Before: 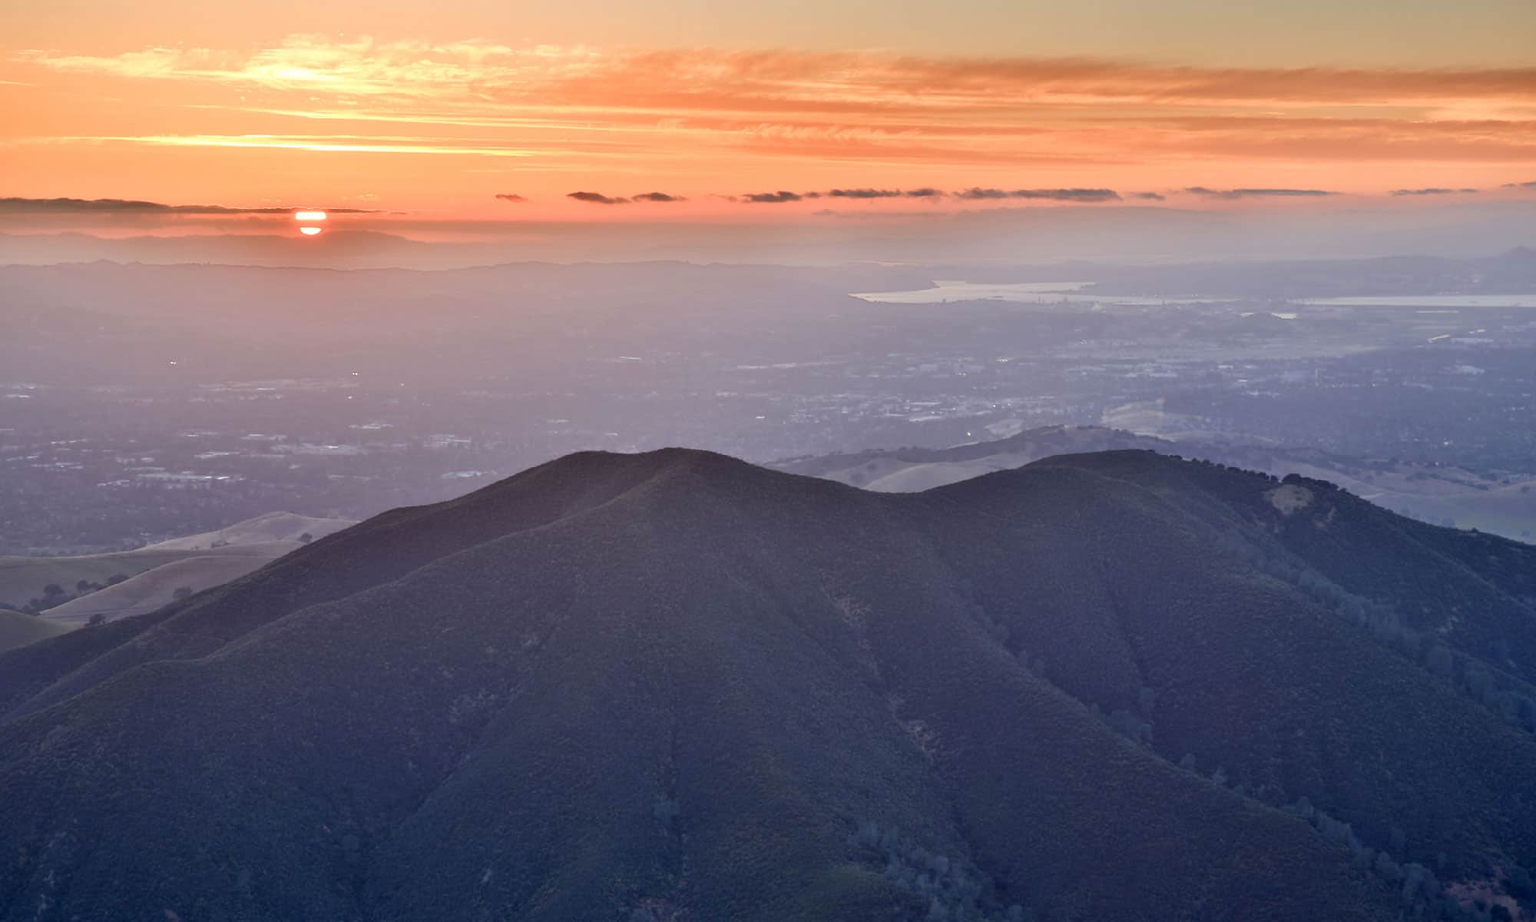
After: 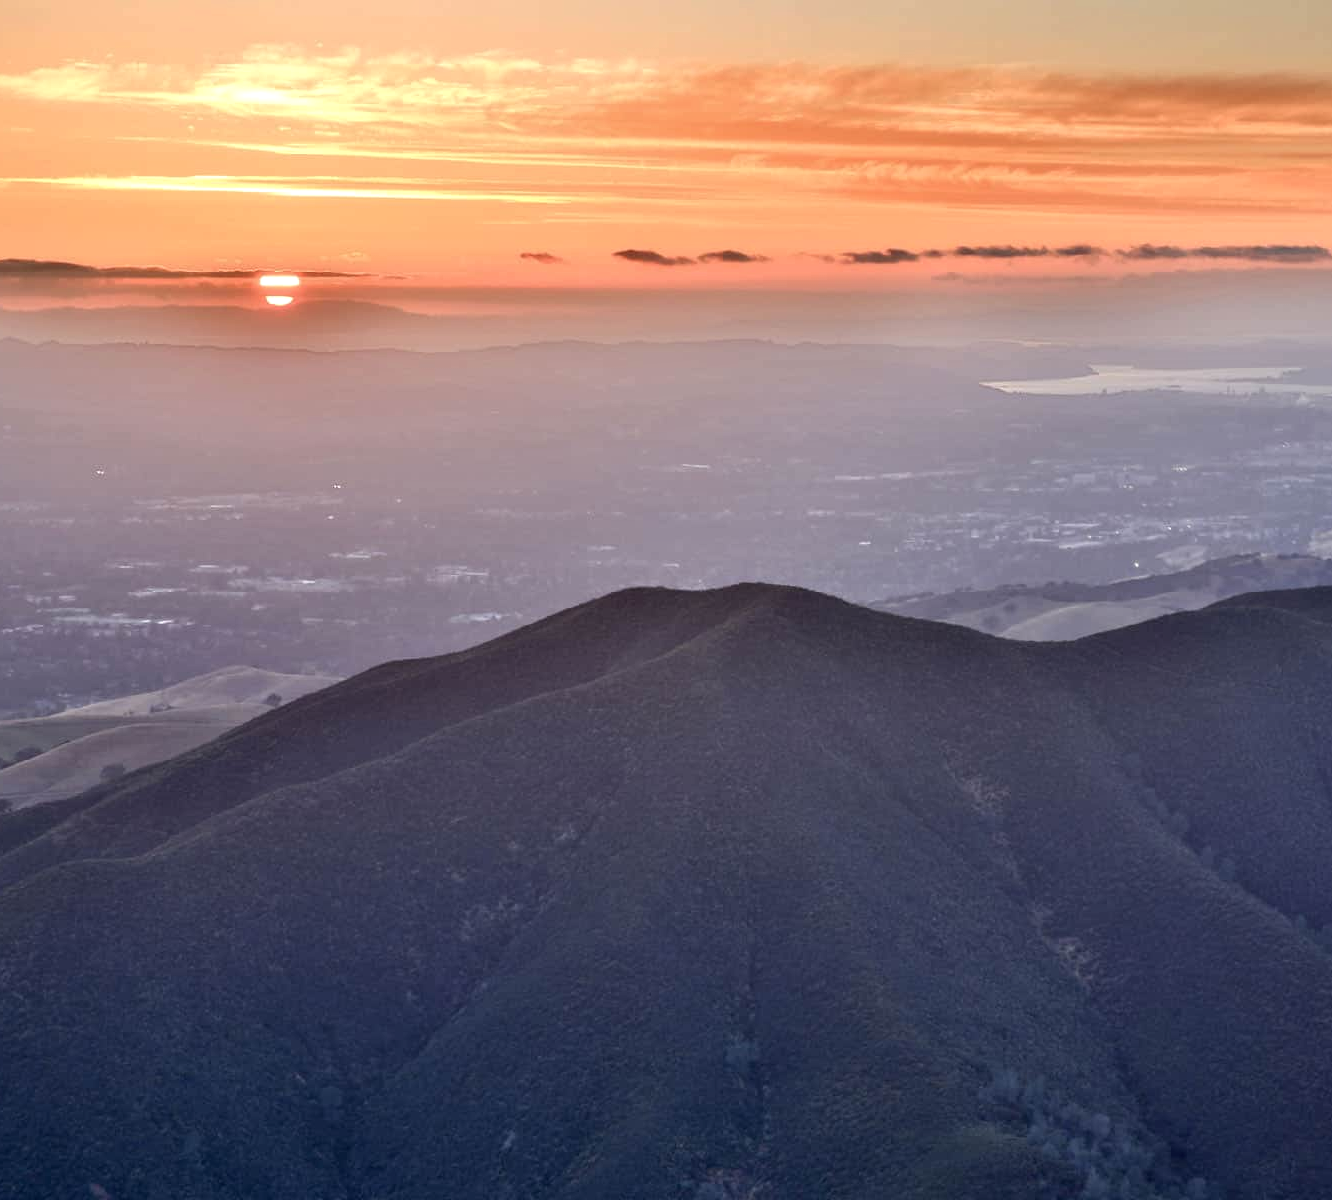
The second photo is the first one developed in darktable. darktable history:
crop and rotate: left 6.252%, right 27.133%
local contrast: detail 130%
tone equalizer: edges refinement/feathering 500, mask exposure compensation -1.57 EV, preserve details no
